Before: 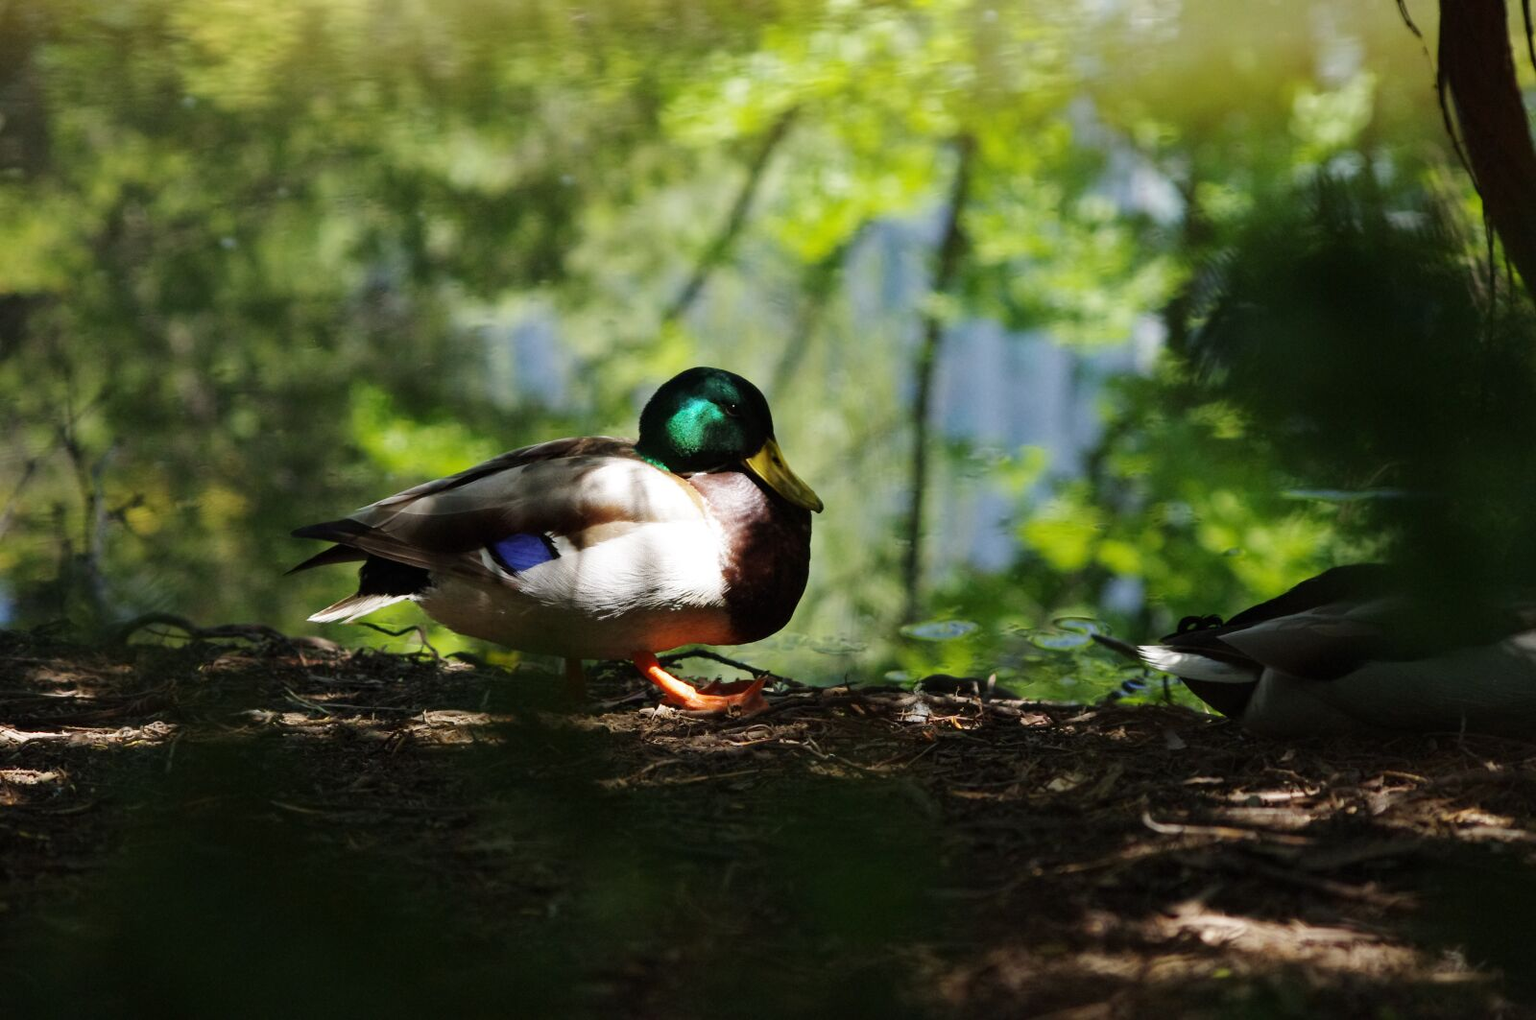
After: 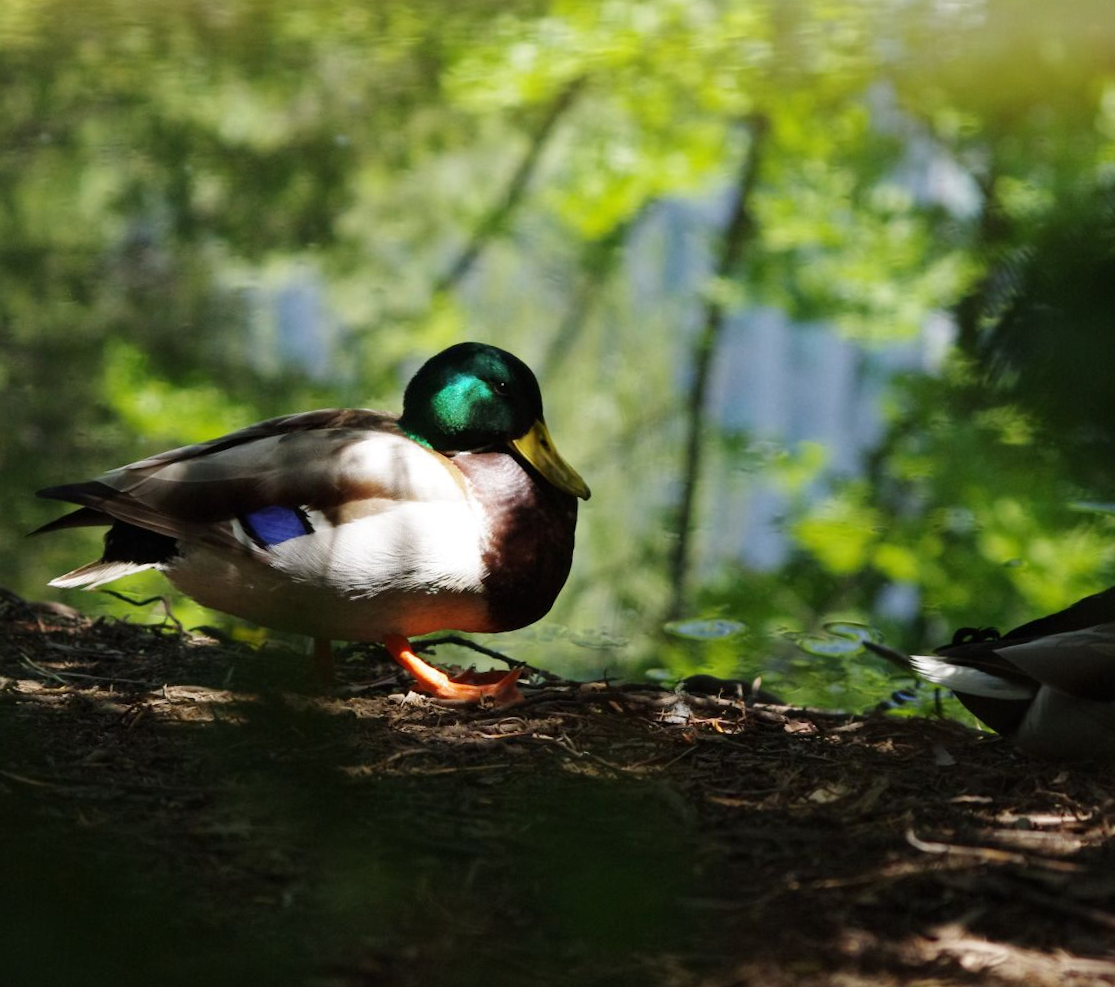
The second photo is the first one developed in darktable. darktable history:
crop and rotate: angle -2.94°, left 14.203%, top 0.04%, right 10.785%, bottom 0.046%
